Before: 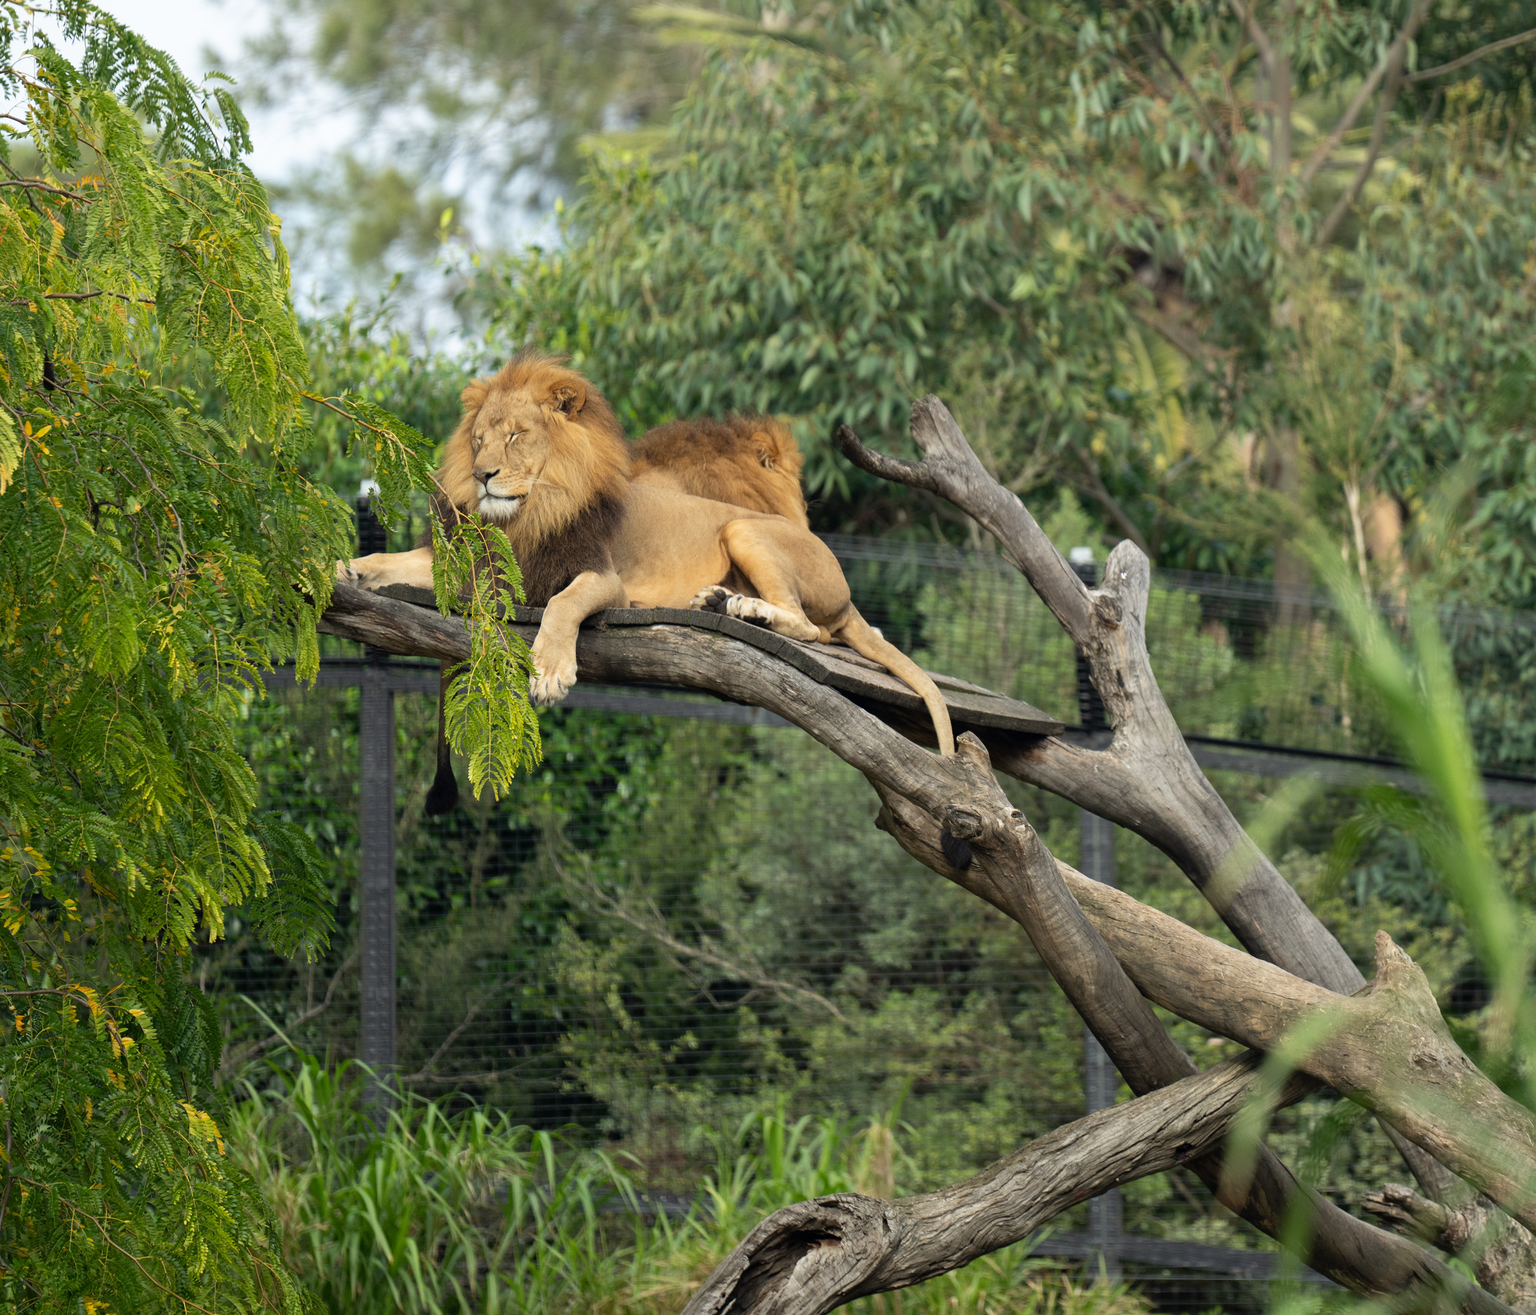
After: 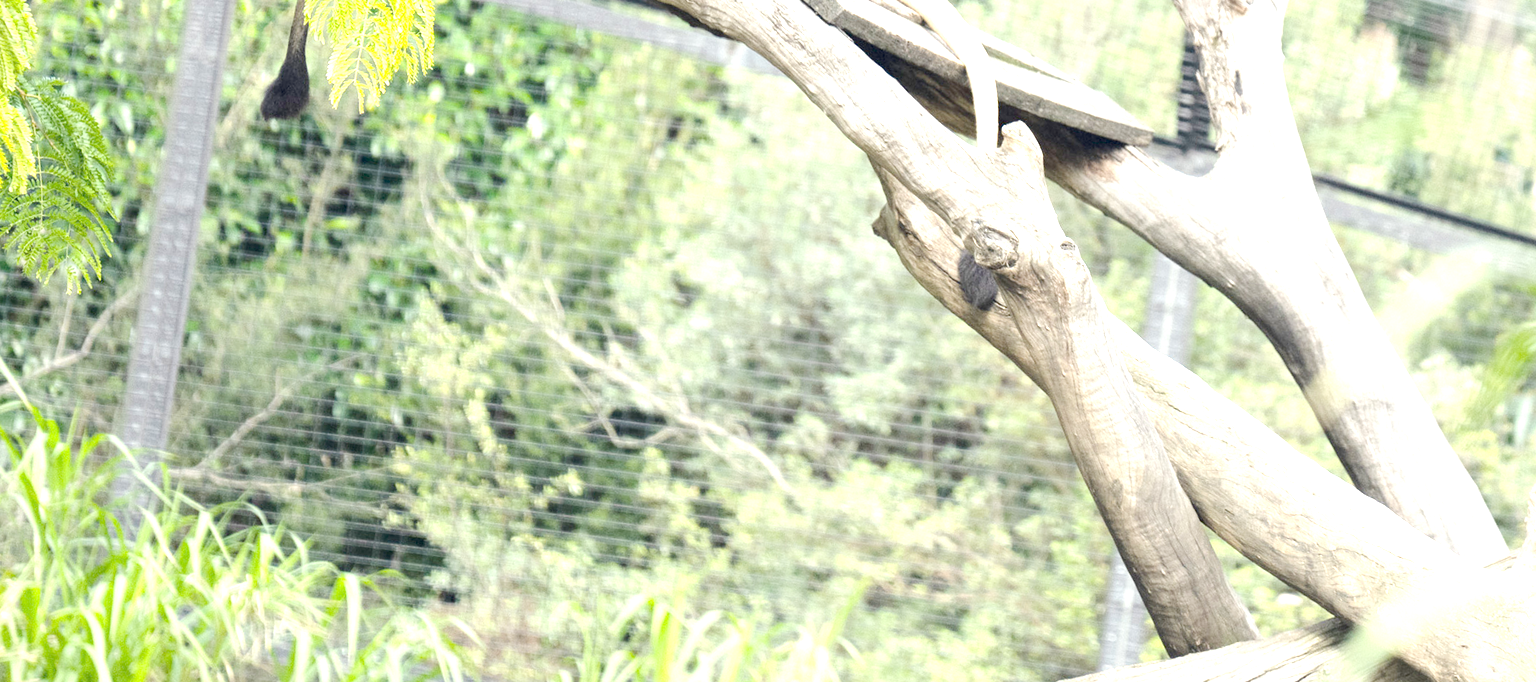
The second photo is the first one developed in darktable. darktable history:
white balance: emerald 1
rotate and perspective: rotation 9.12°, automatic cropping off
crop: left 18.091%, top 51.13%, right 17.525%, bottom 16.85%
tone equalizer "contrast tone curve: medium": -8 EV -0.75 EV, -7 EV -0.7 EV, -6 EV -0.6 EV, -5 EV -0.4 EV, -3 EV 0.4 EV, -2 EV 0.6 EV, -1 EV 0.7 EV, +0 EV 0.75 EV, edges refinement/feathering 500, mask exposure compensation -1.57 EV, preserve details no
exposure: exposure 0.566 EV
